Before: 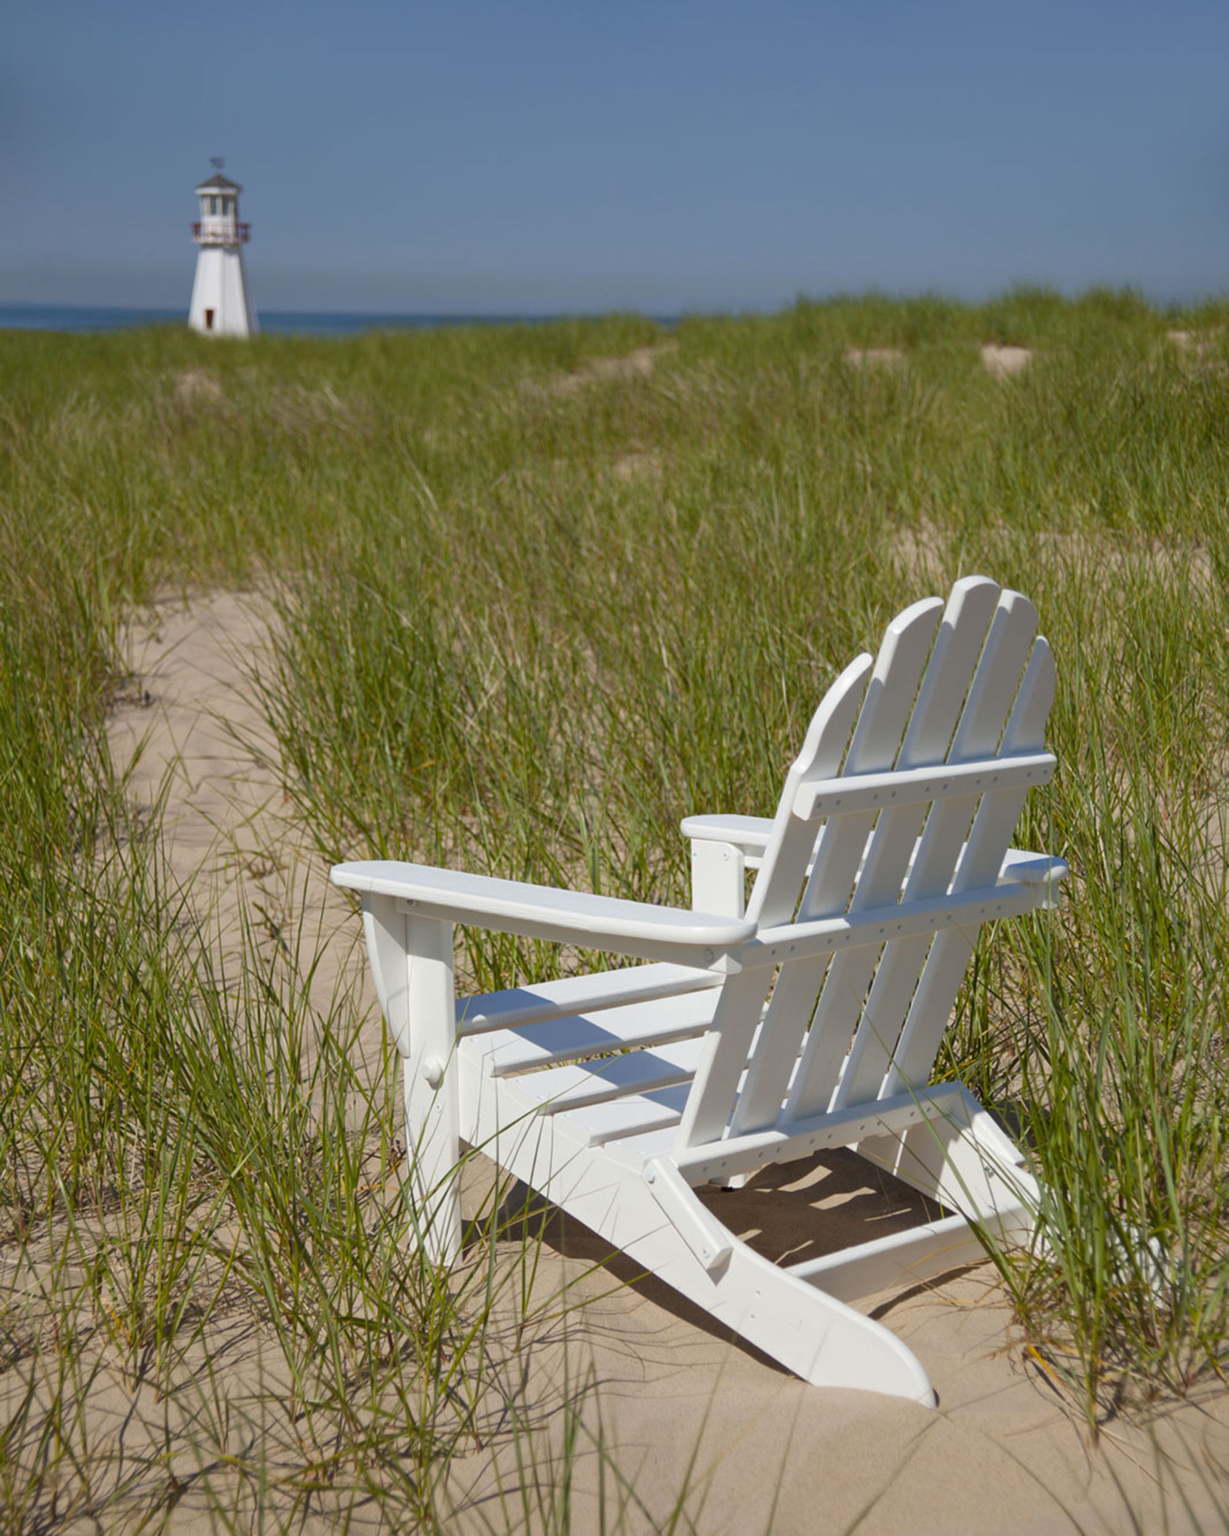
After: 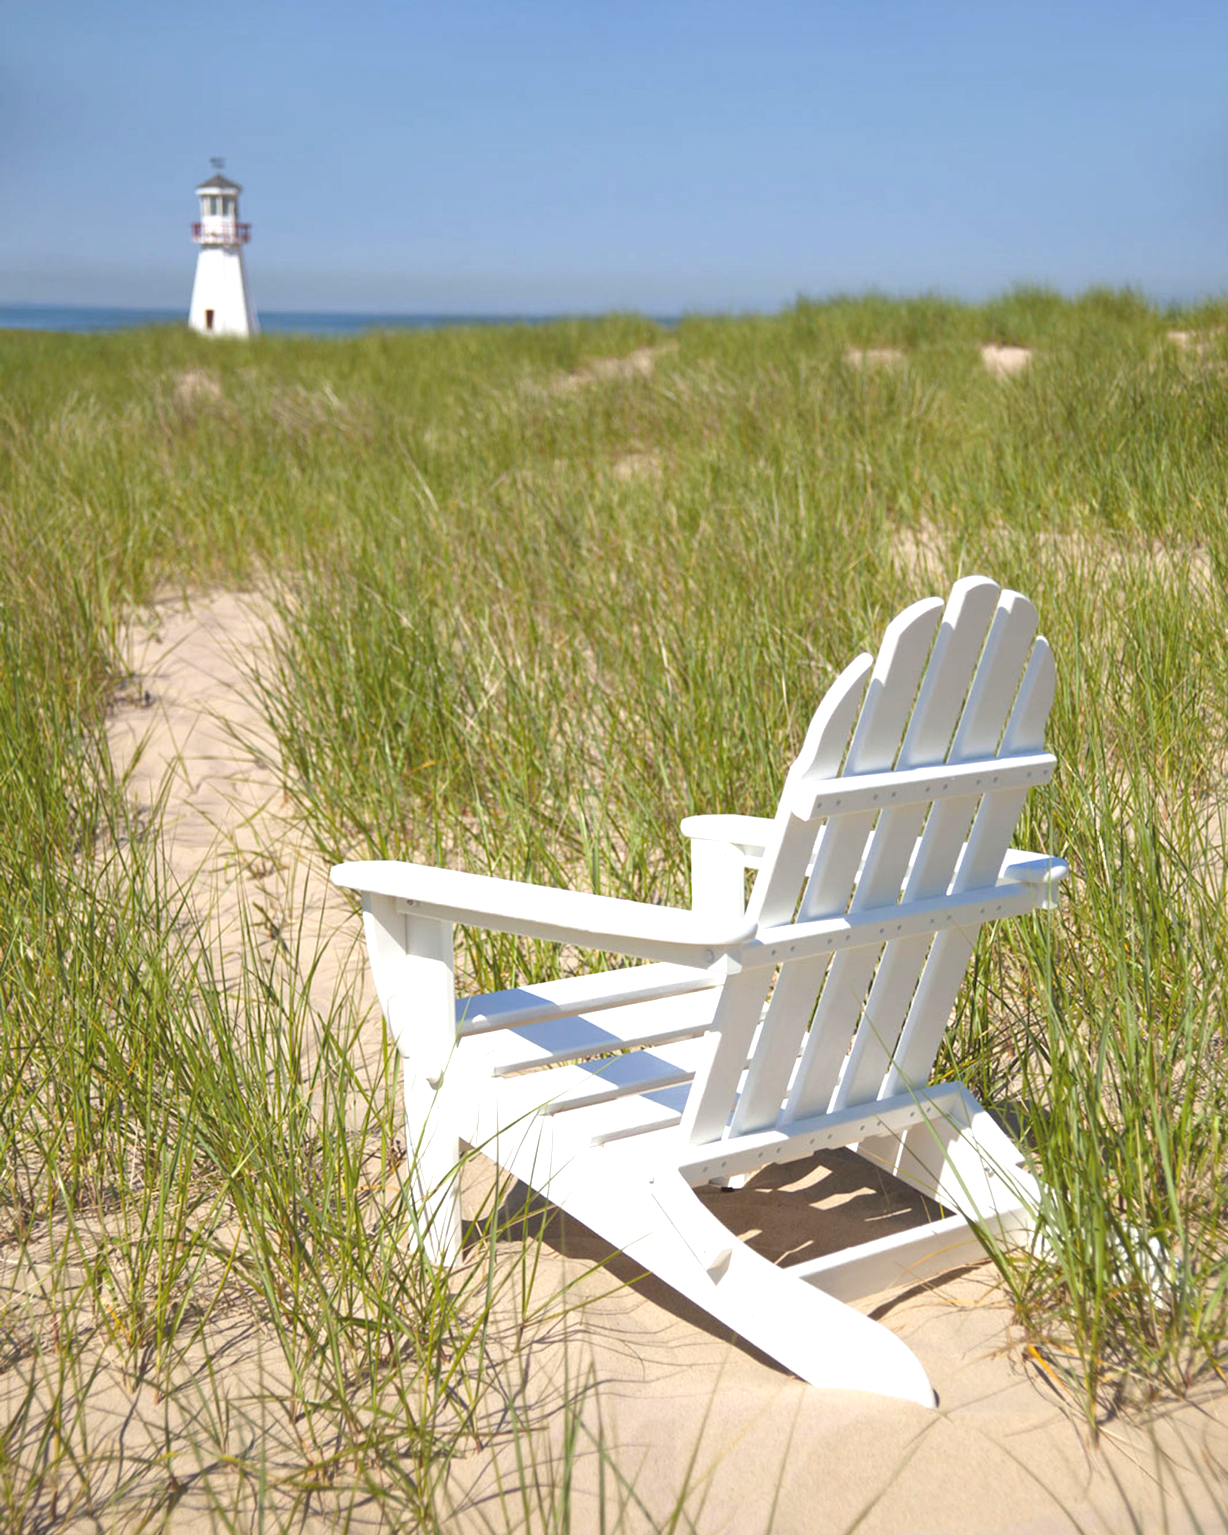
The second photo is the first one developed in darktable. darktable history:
exposure: black level correction -0.005, exposure 1.003 EV, compensate highlight preservation false
